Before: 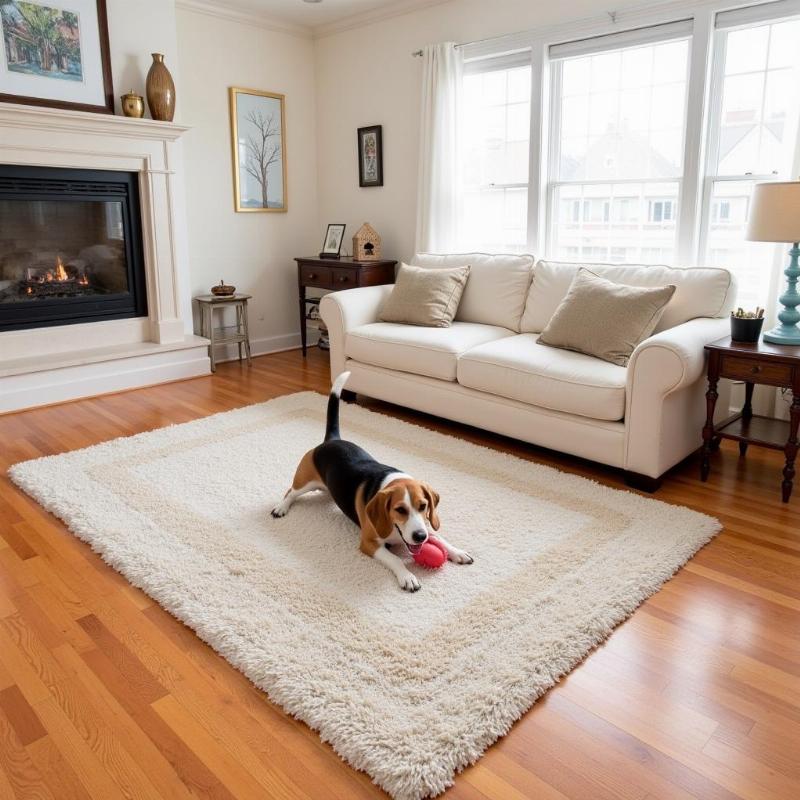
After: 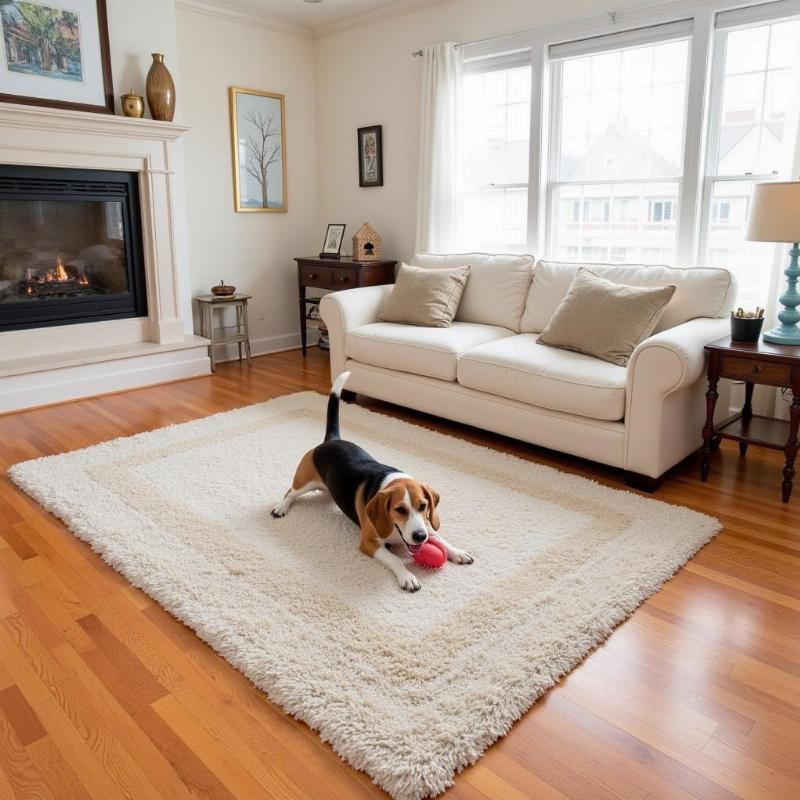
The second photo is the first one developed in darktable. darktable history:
shadows and highlights: shadows 24.97, highlights -23.8
